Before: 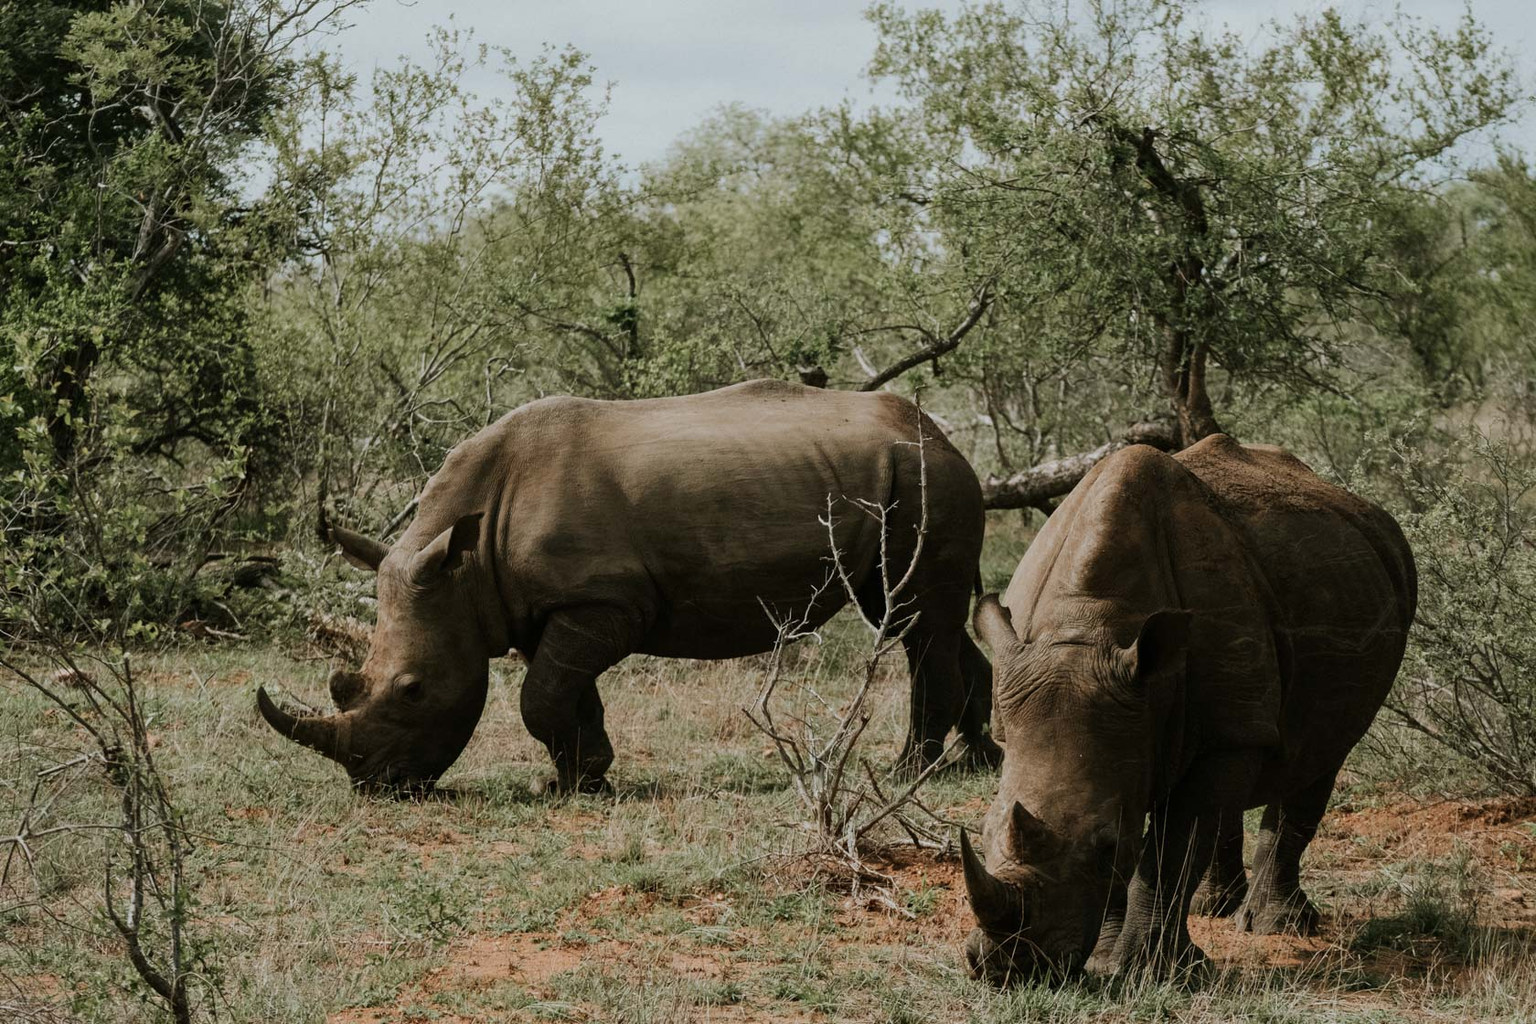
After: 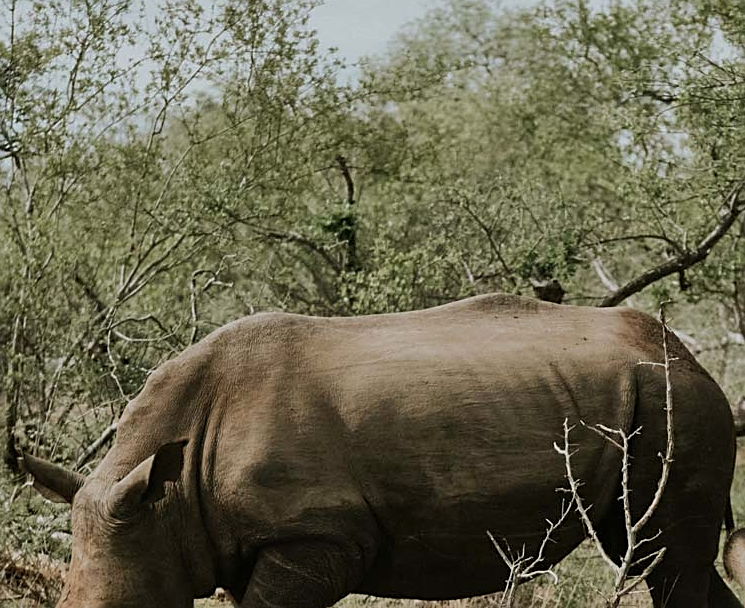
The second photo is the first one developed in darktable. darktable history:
crop: left 20.327%, top 10.812%, right 35.283%, bottom 34.825%
shadows and highlights: low approximation 0.01, soften with gaussian
sharpen: on, module defaults
